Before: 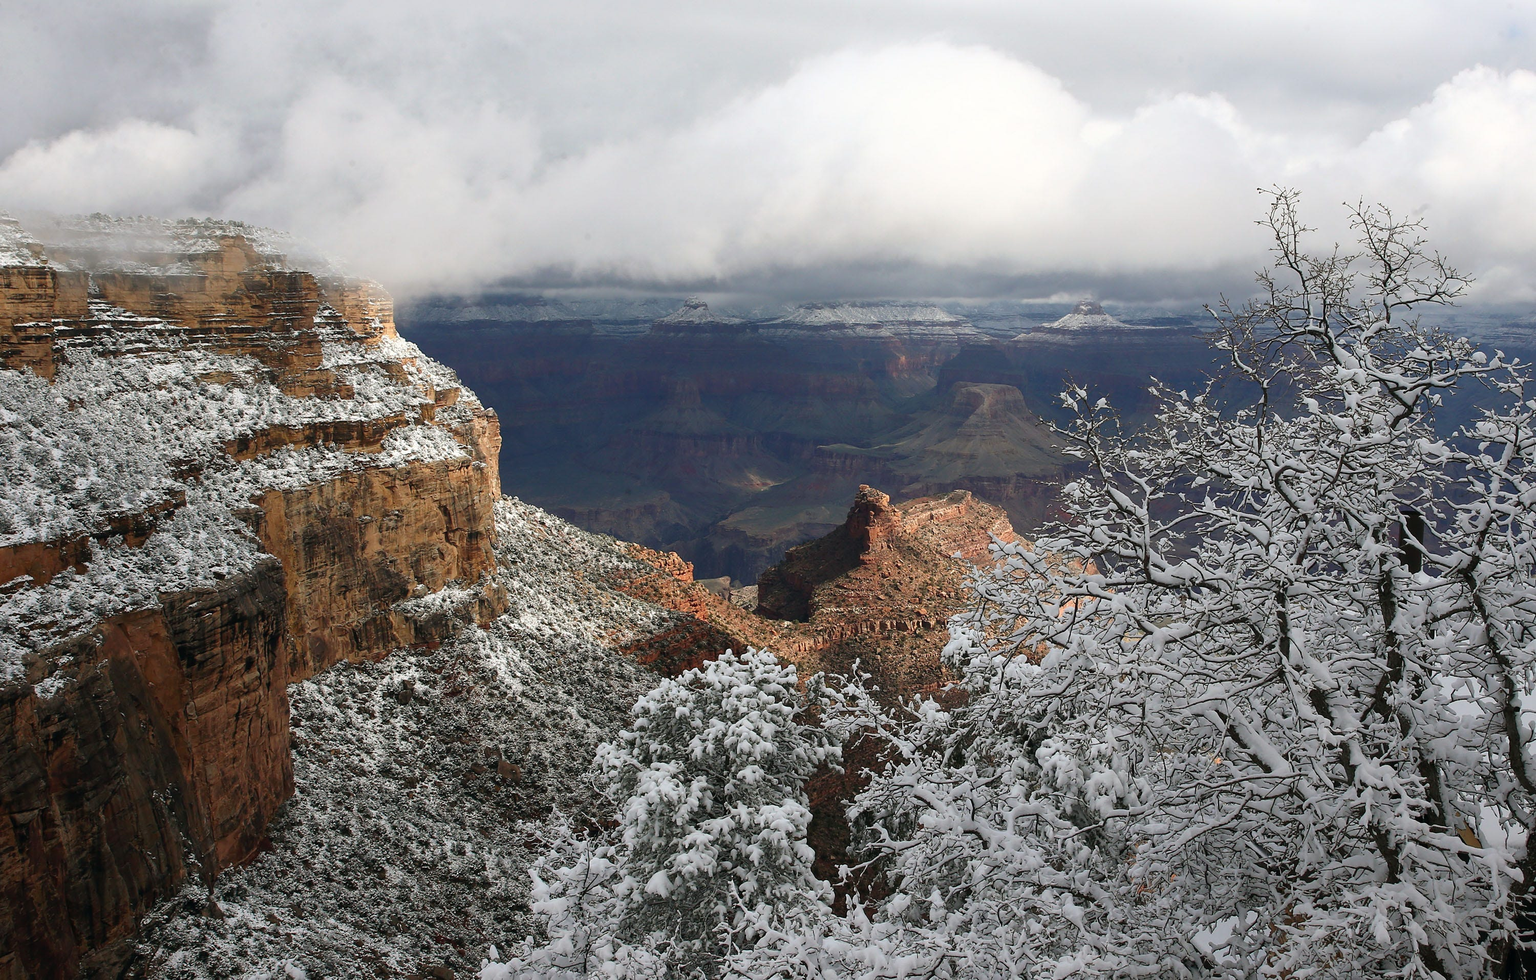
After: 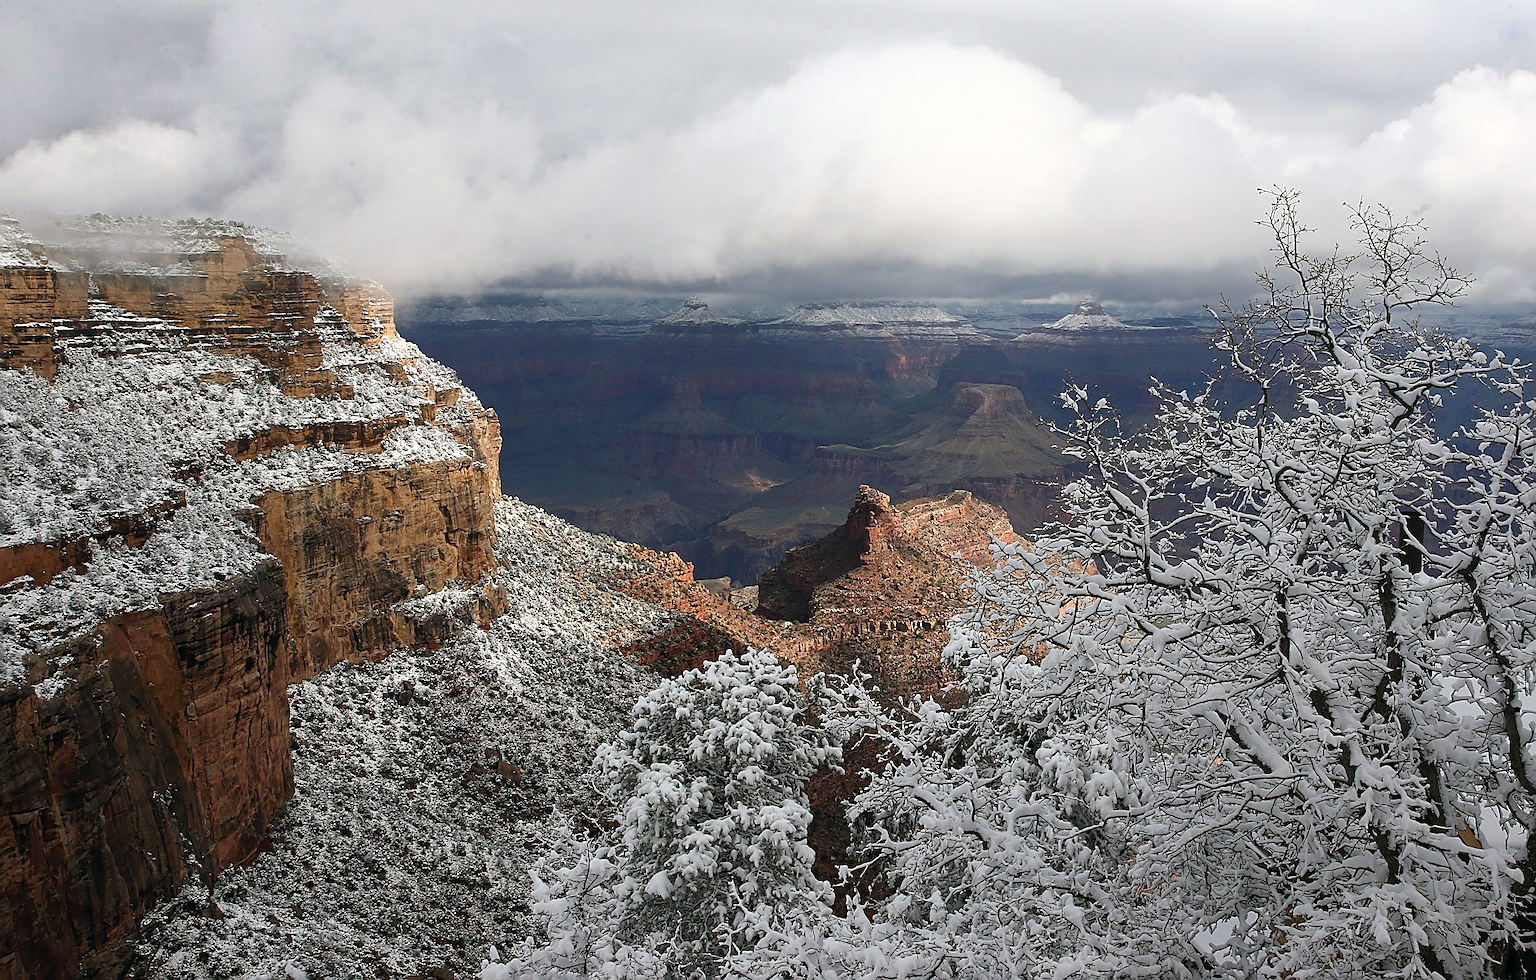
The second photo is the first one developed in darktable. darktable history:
sharpen: radius 2.561, amount 0.644
